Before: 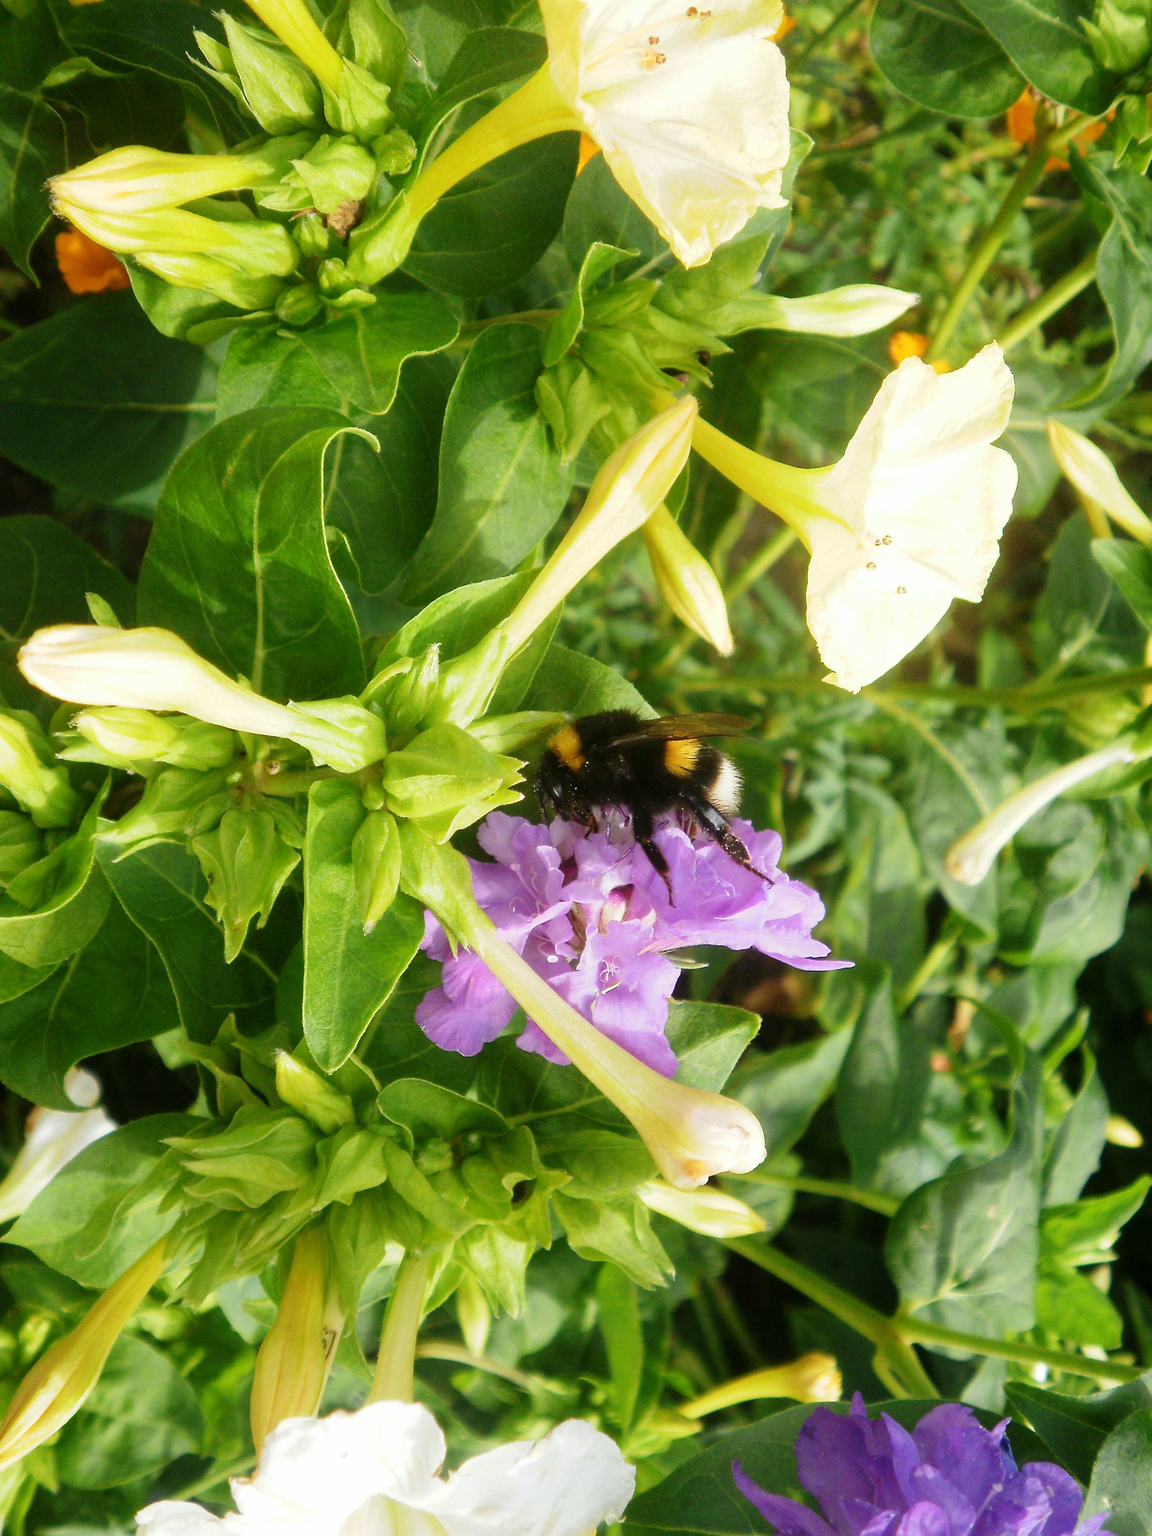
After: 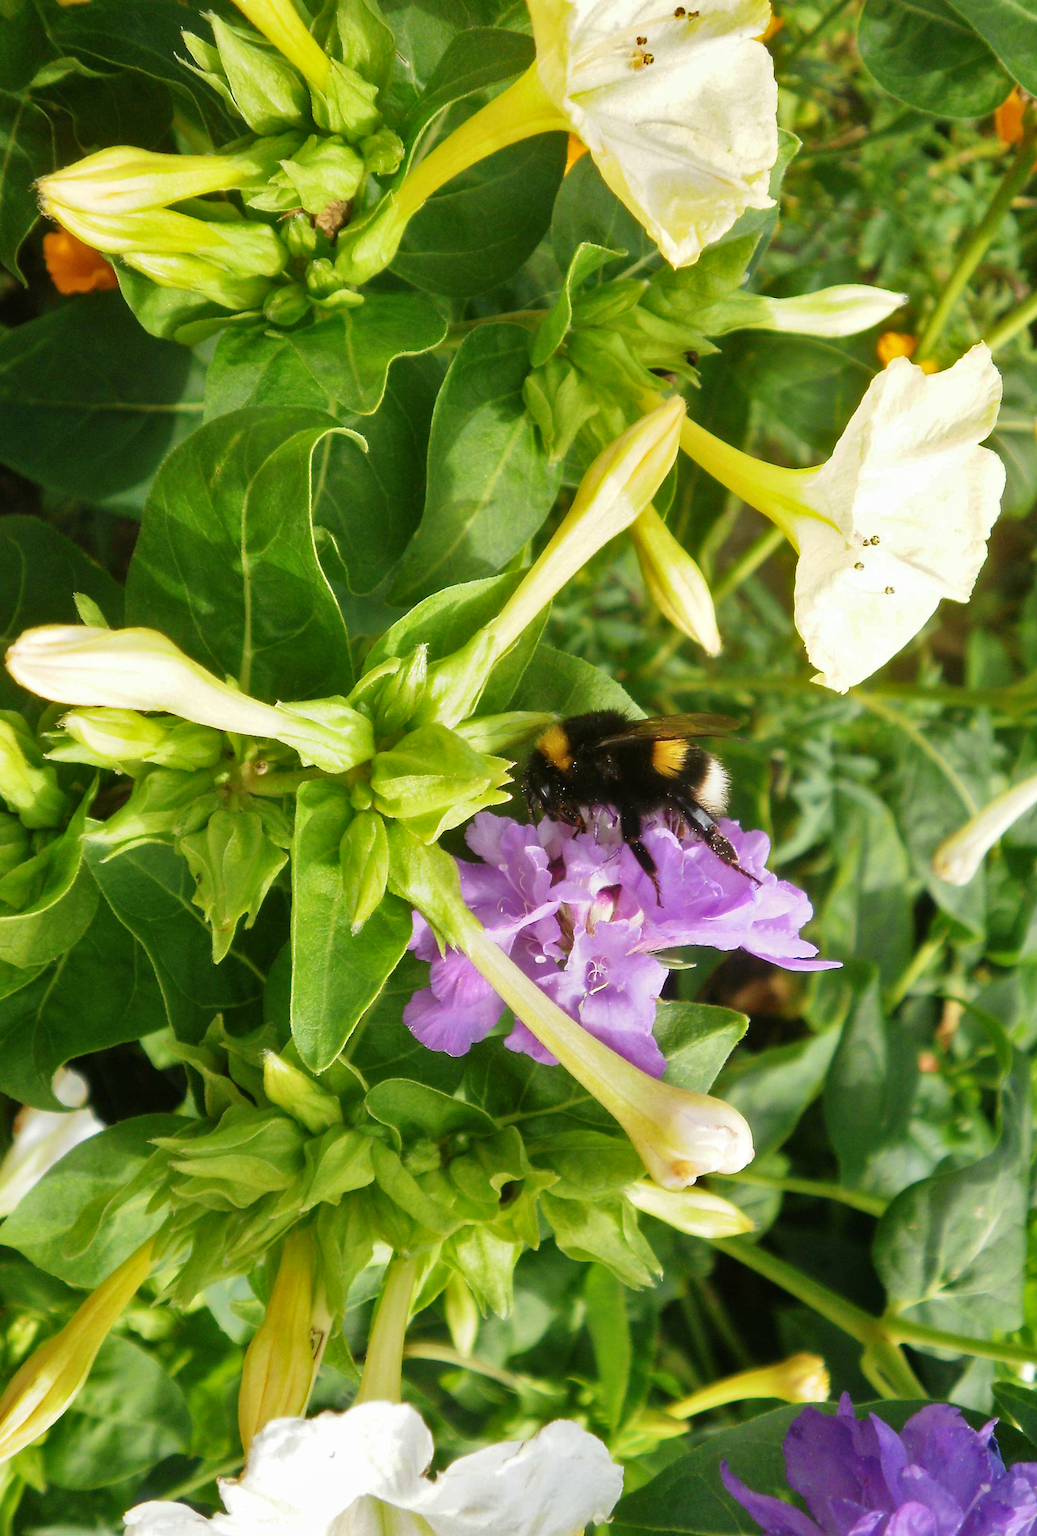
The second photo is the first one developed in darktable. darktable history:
shadows and highlights: radius 108.52, shadows 23.73, highlights -59.32, low approximation 0.01, soften with gaussian
crop and rotate: left 1.088%, right 8.807%
tone equalizer: on, module defaults
